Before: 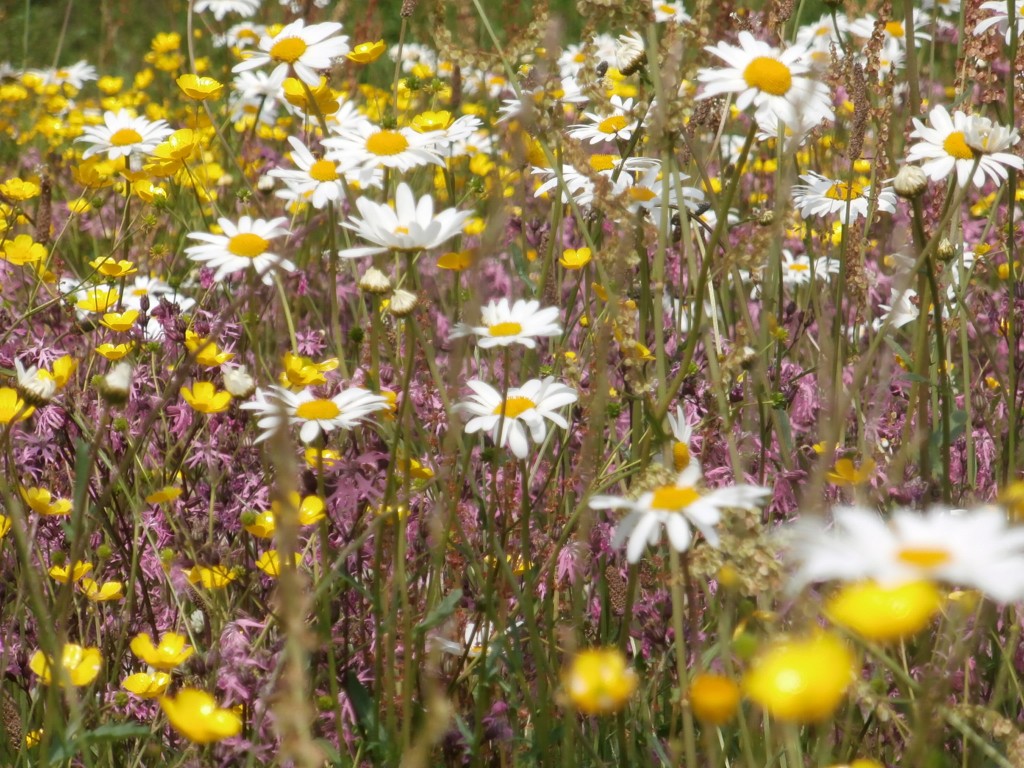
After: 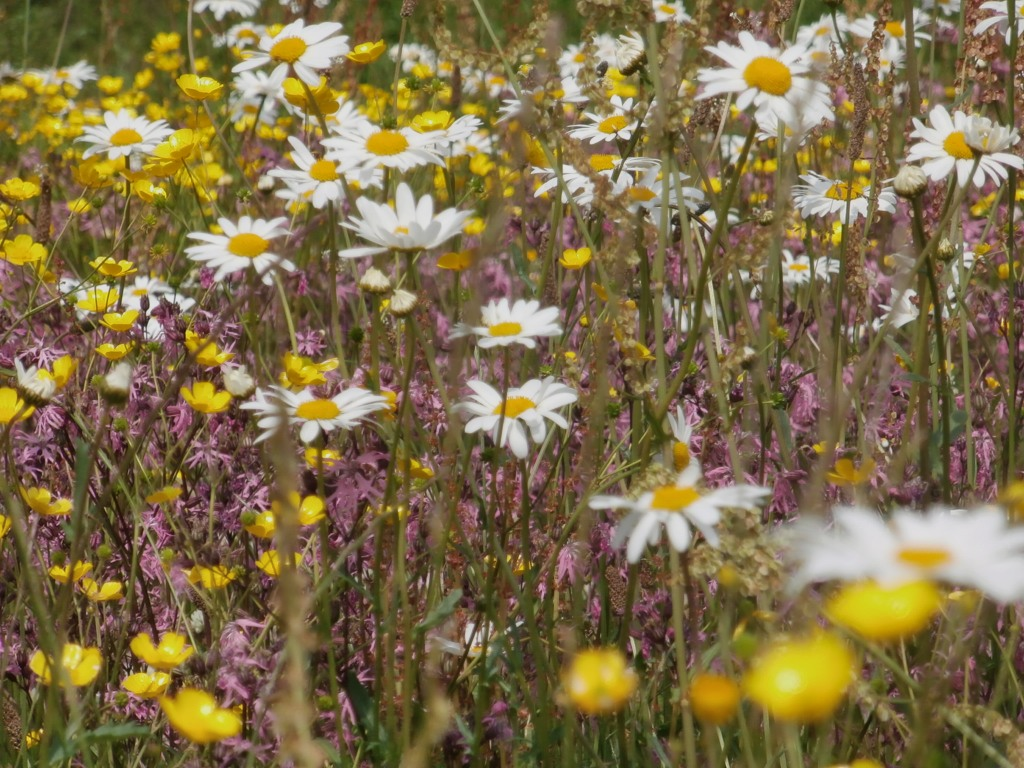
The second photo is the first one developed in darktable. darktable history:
exposure: exposure -0.394 EV, compensate exposure bias true, compensate highlight preservation false
shadows and highlights: soften with gaussian
